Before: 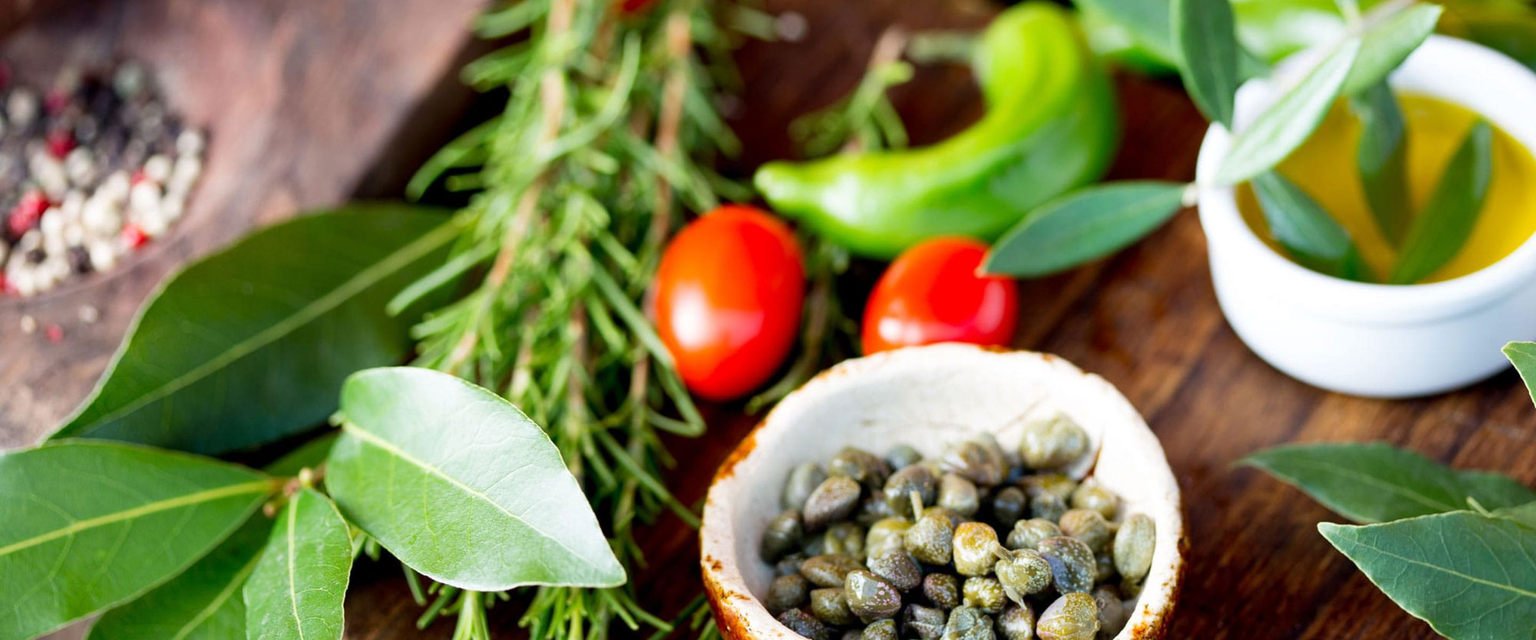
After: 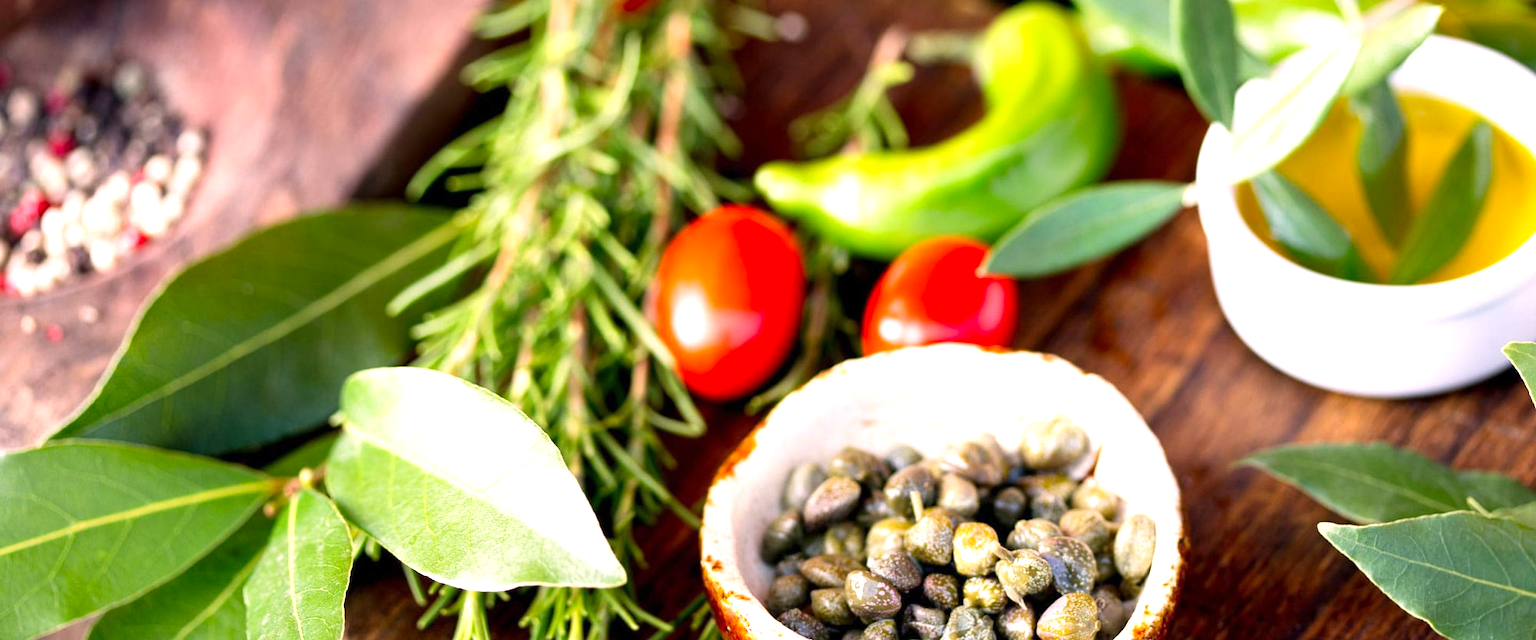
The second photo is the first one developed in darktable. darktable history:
color correction: highlights a* 12.12, highlights b* 5.39
exposure: exposure 0.642 EV, compensate exposure bias true, compensate highlight preservation false
